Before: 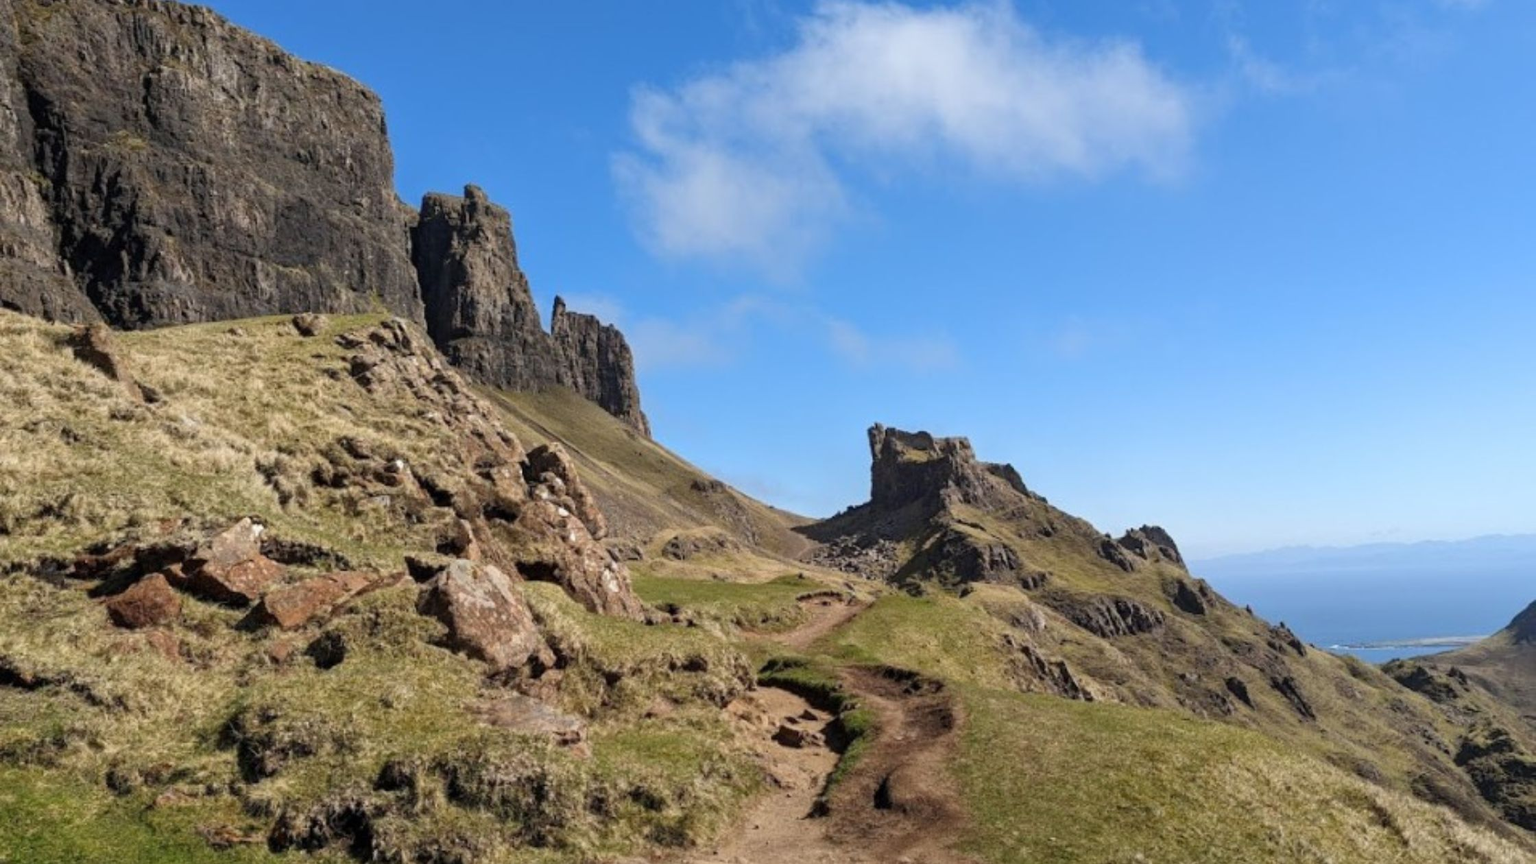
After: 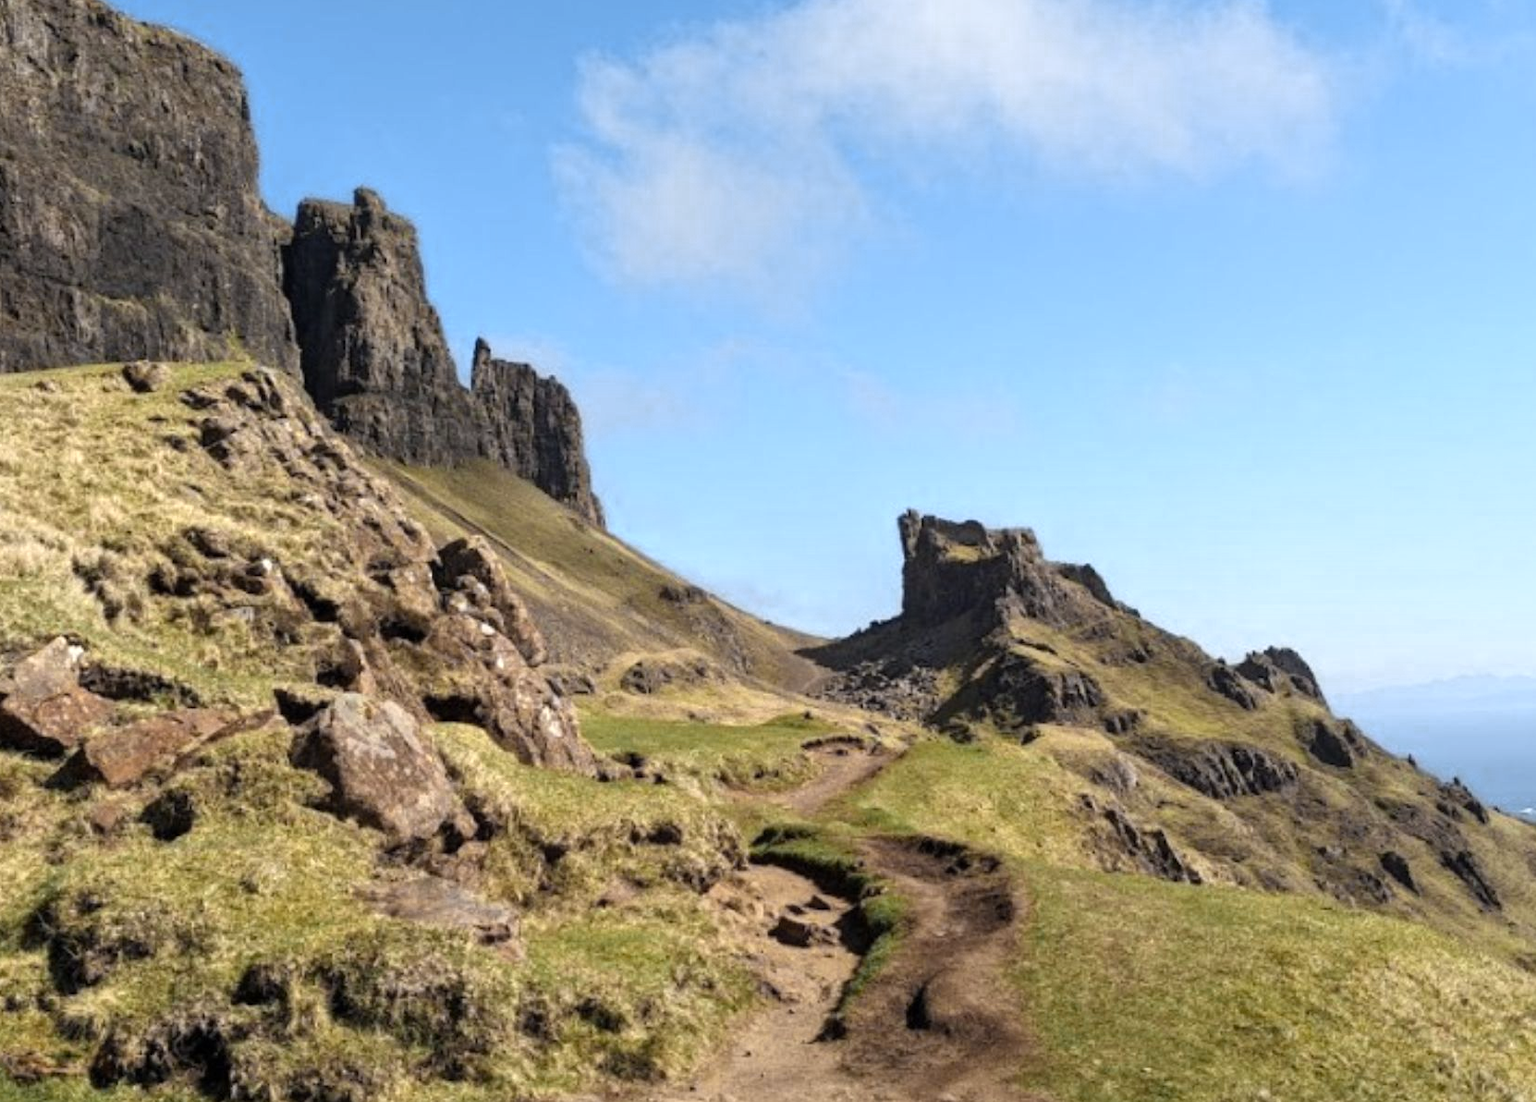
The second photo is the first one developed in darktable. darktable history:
crop and rotate: left 13.15%, top 5.251%, right 12.609%
color zones: curves: ch0 [(0.004, 0.306) (0.107, 0.448) (0.252, 0.656) (0.41, 0.398) (0.595, 0.515) (0.768, 0.628)]; ch1 [(0.07, 0.323) (0.151, 0.452) (0.252, 0.608) (0.346, 0.221) (0.463, 0.189) (0.61, 0.368) (0.735, 0.395) (0.921, 0.412)]; ch2 [(0, 0.476) (0.132, 0.512) (0.243, 0.512) (0.397, 0.48) (0.522, 0.376) (0.634, 0.536) (0.761, 0.46)]
